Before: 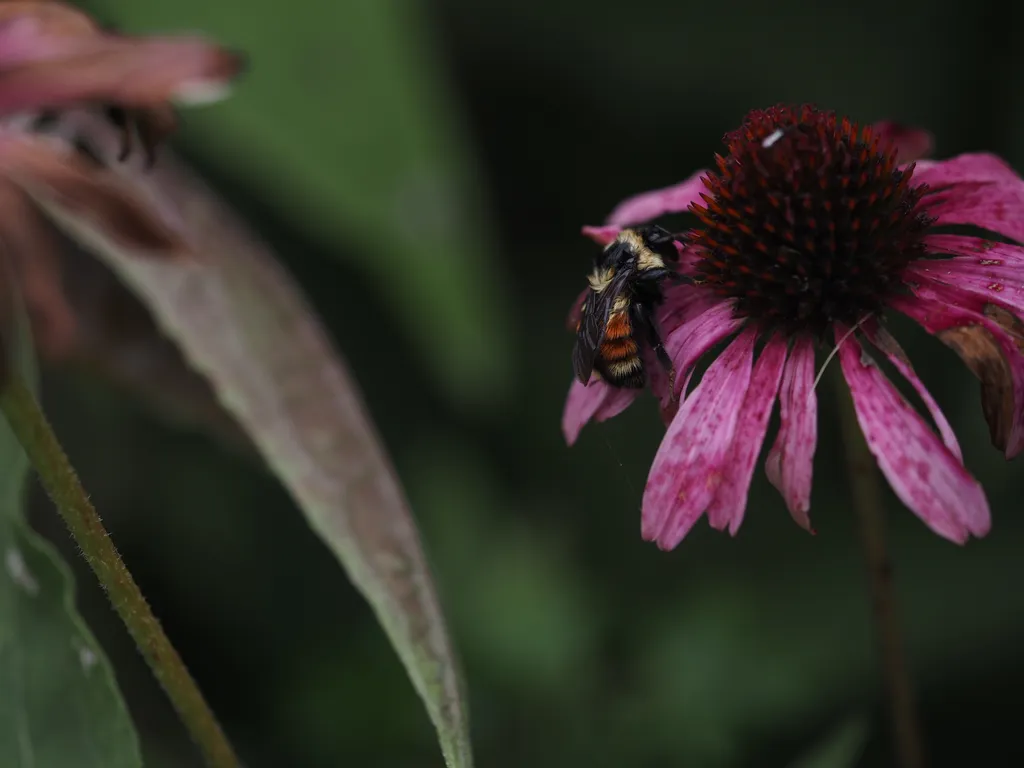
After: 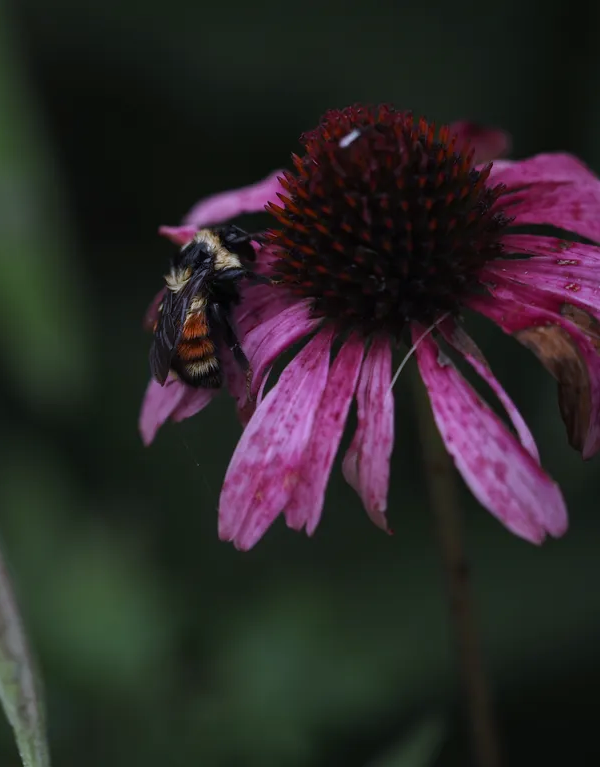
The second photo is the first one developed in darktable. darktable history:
crop: left 41.402%
white balance: red 0.967, blue 1.119, emerald 0.756
